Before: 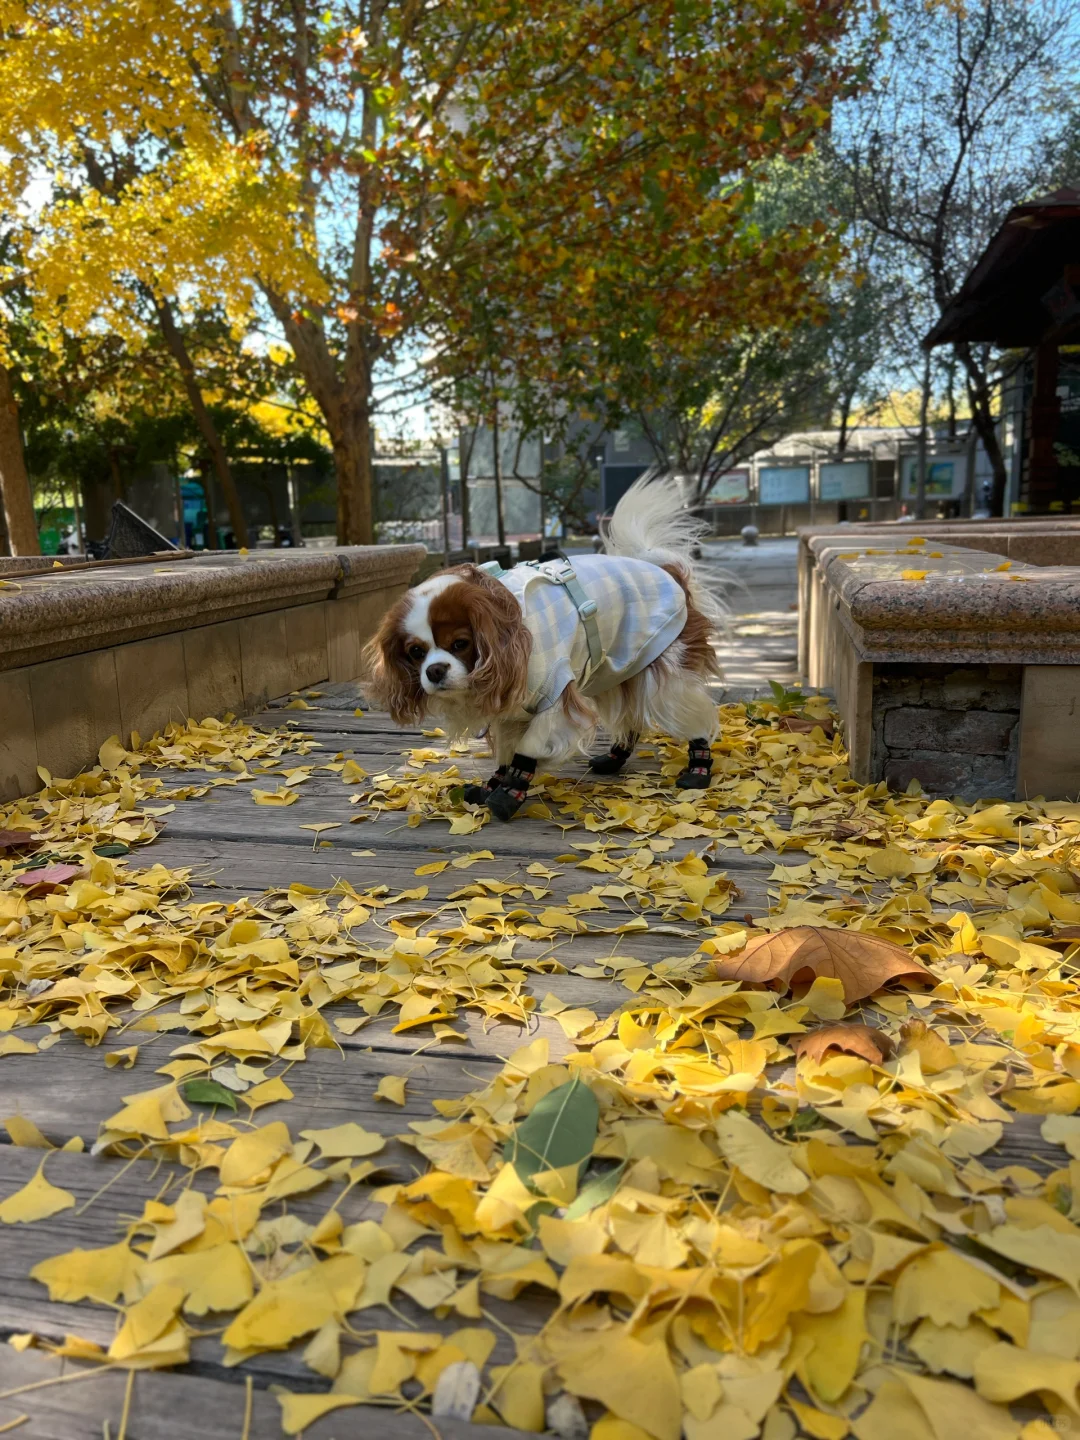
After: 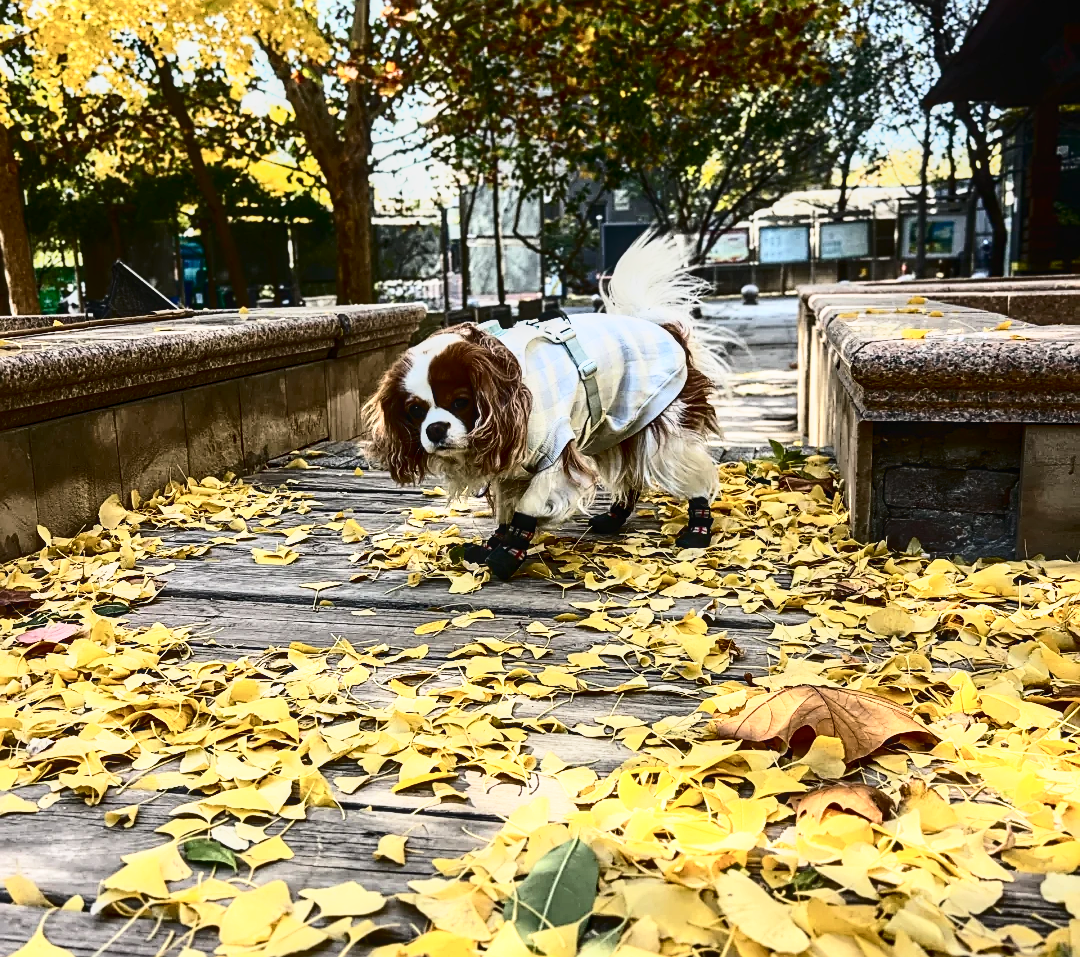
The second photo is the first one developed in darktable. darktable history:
local contrast: on, module defaults
tone curve: curves: ch0 [(0, 0) (0.003, 0.004) (0.011, 0.006) (0.025, 0.008) (0.044, 0.012) (0.069, 0.017) (0.1, 0.021) (0.136, 0.029) (0.177, 0.043) (0.224, 0.062) (0.277, 0.108) (0.335, 0.166) (0.399, 0.301) (0.468, 0.467) (0.543, 0.64) (0.623, 0.803) (0.709, 0.908) (0.801, 0.969) (0.898, 0.988) (1, 1)], color space Lab, independent channels, preserve colors none
base curve: curves: ch0 [(0, 0) (0.088, 0.125) (0.176, 0.251) (0.354, 0.501) (0.613, 0.749) (1, 0.877)], exposure shift 0.01, preserve colors none
sharpen: amount 0.571
crop: top 16.743%, bottom 16.738%
